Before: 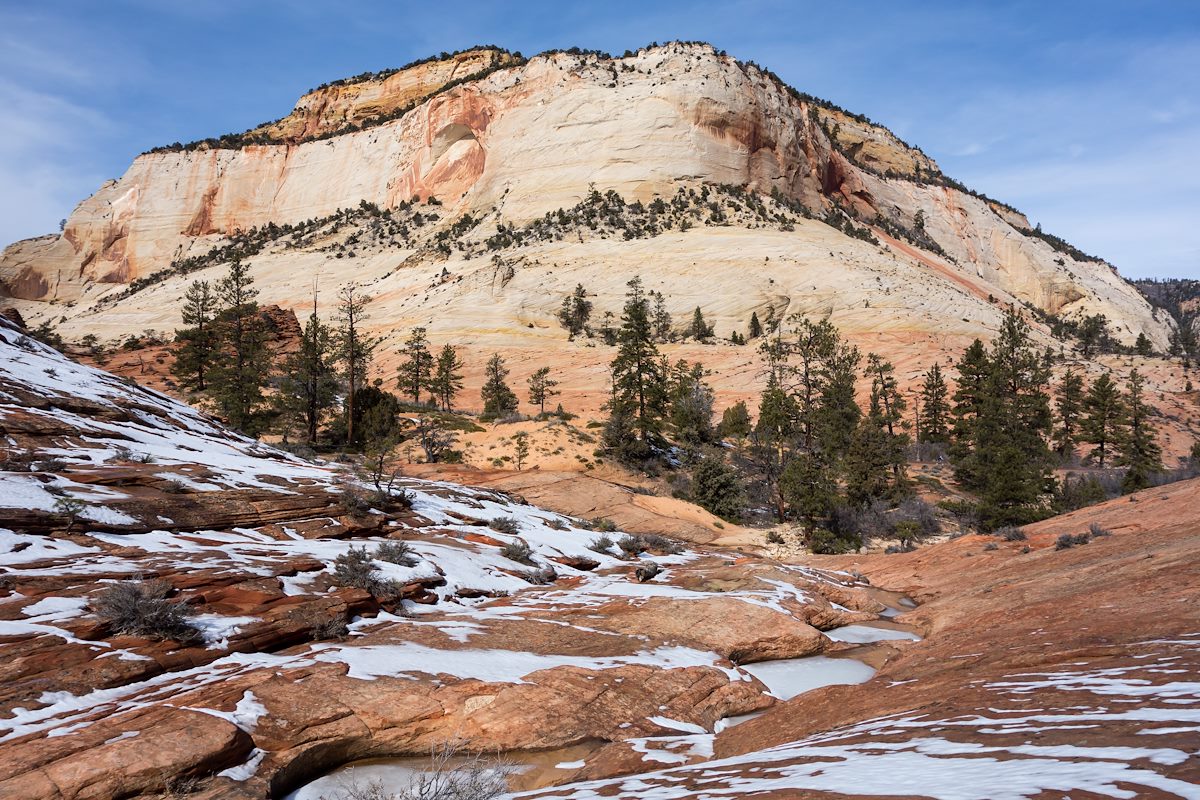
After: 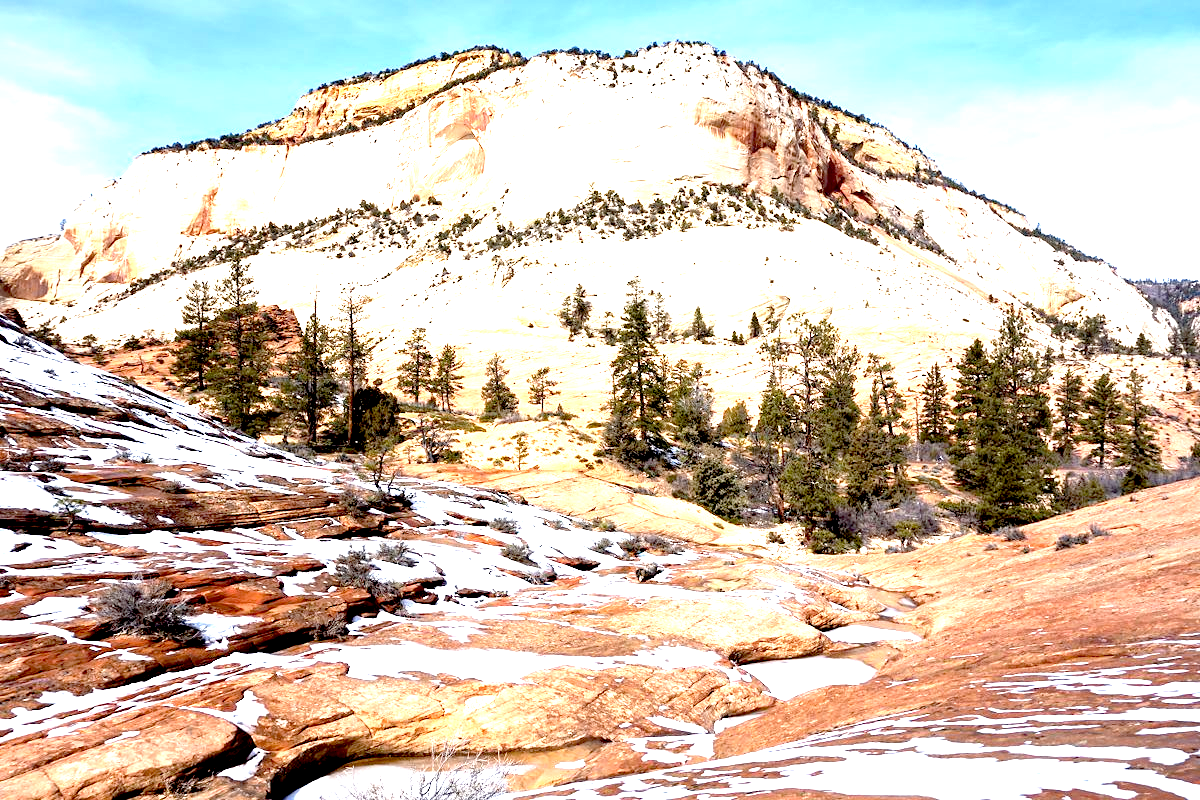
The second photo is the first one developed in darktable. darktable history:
exposure: black level correction 0.015, exposure 1.796 EV, compensate exposure bias true, compensate highlight preservation false
